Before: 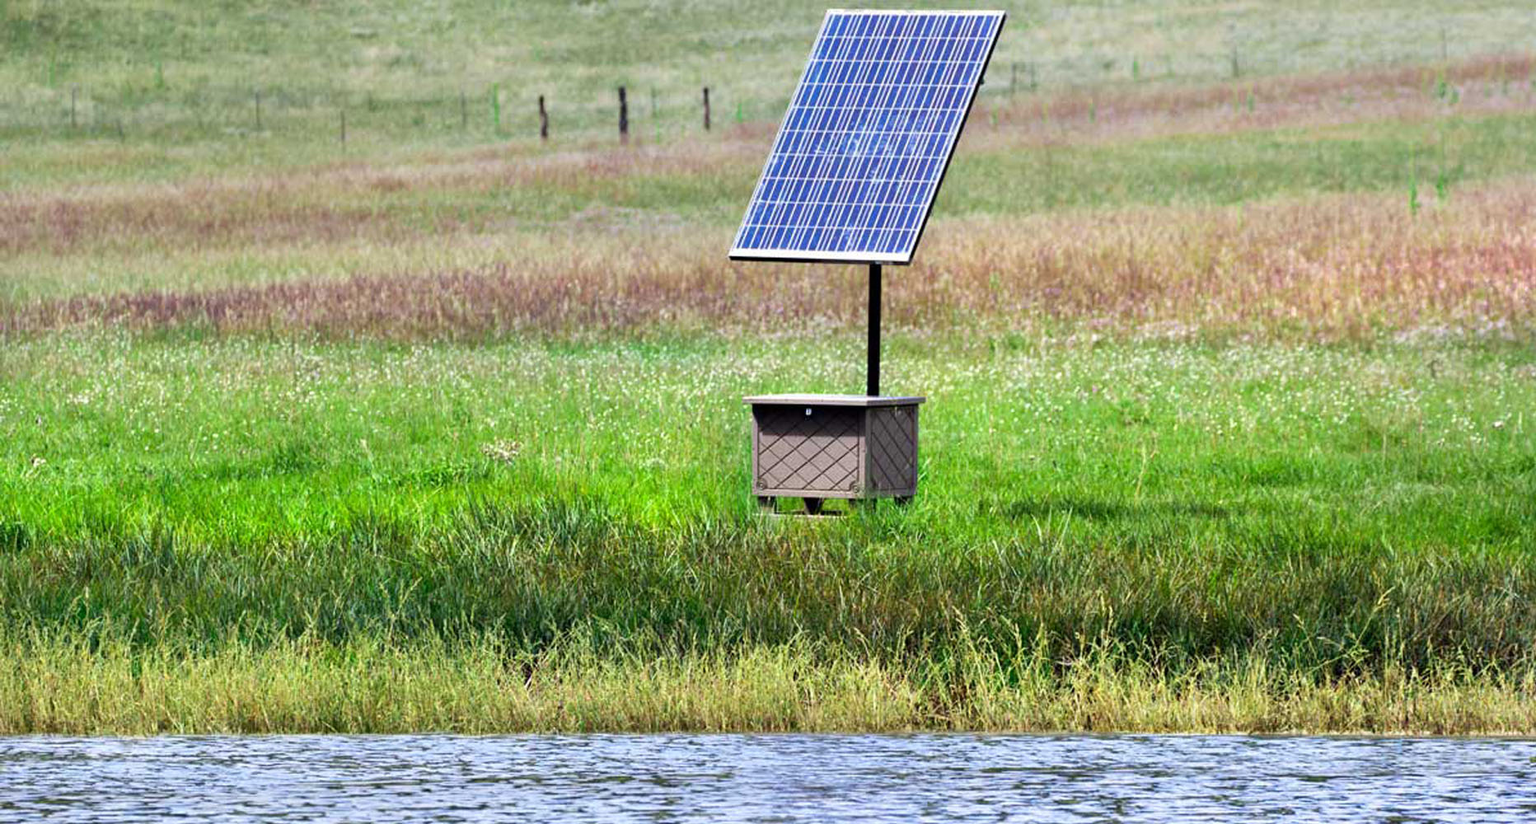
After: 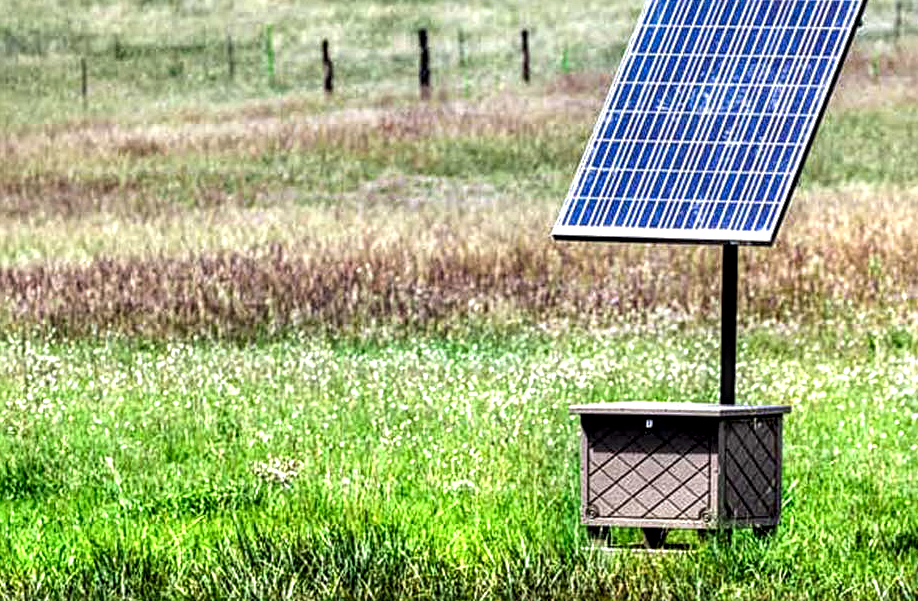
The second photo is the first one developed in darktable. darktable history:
local contrast: highlights 19%, detail 186%
sharpen: radius 2.167, amount 0.381, threshold 0
crop: left 17.835%, top 7.675%, right 32.881%, bottom 32.213%
tone equalizer: -8 EV -0.417 EV, -7 EV -0.389 EV, -6 EV -0.333 EV, -5 EV -0.222 EV, -3 EV 0.222 EV, -2 EV 0.333 EV, -1 EV 0.389 EV, +0 EV 0.417 EV, edges refinement/feathering 500, mask exposure compensation -1.57 EV, preserve details no
